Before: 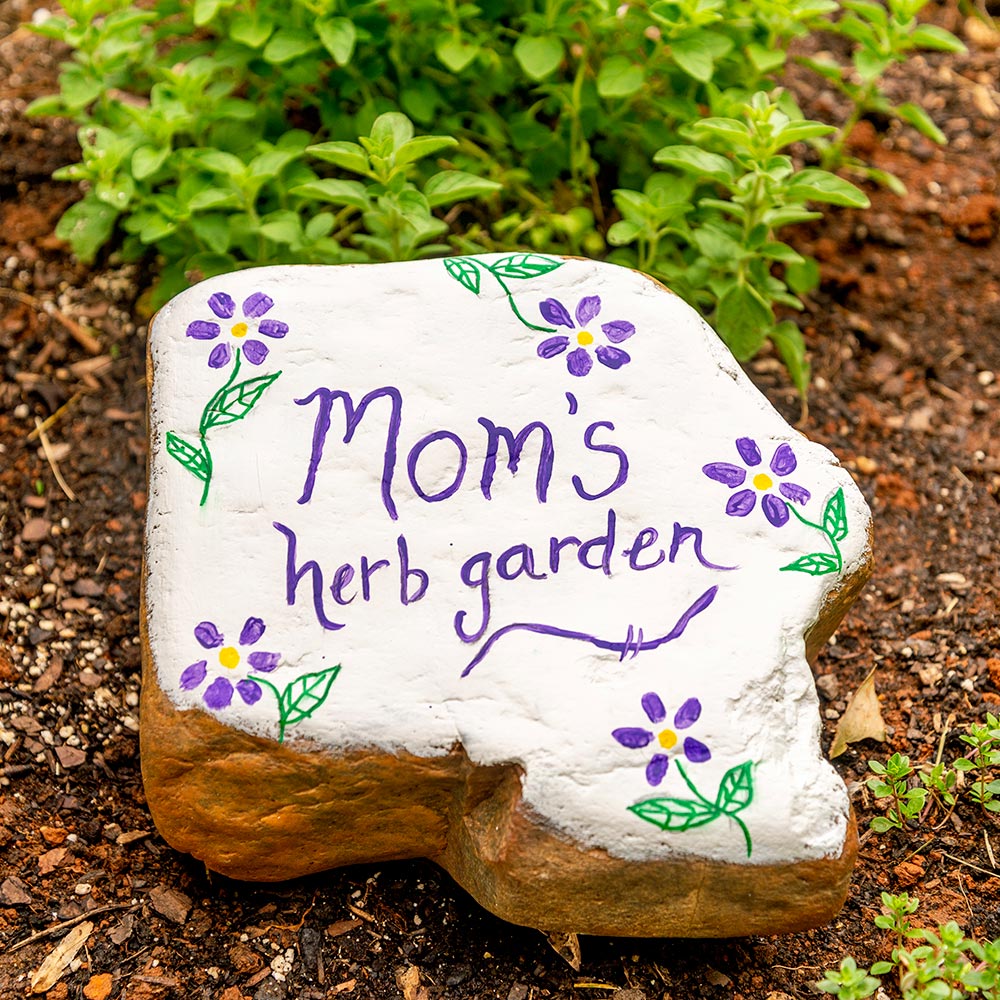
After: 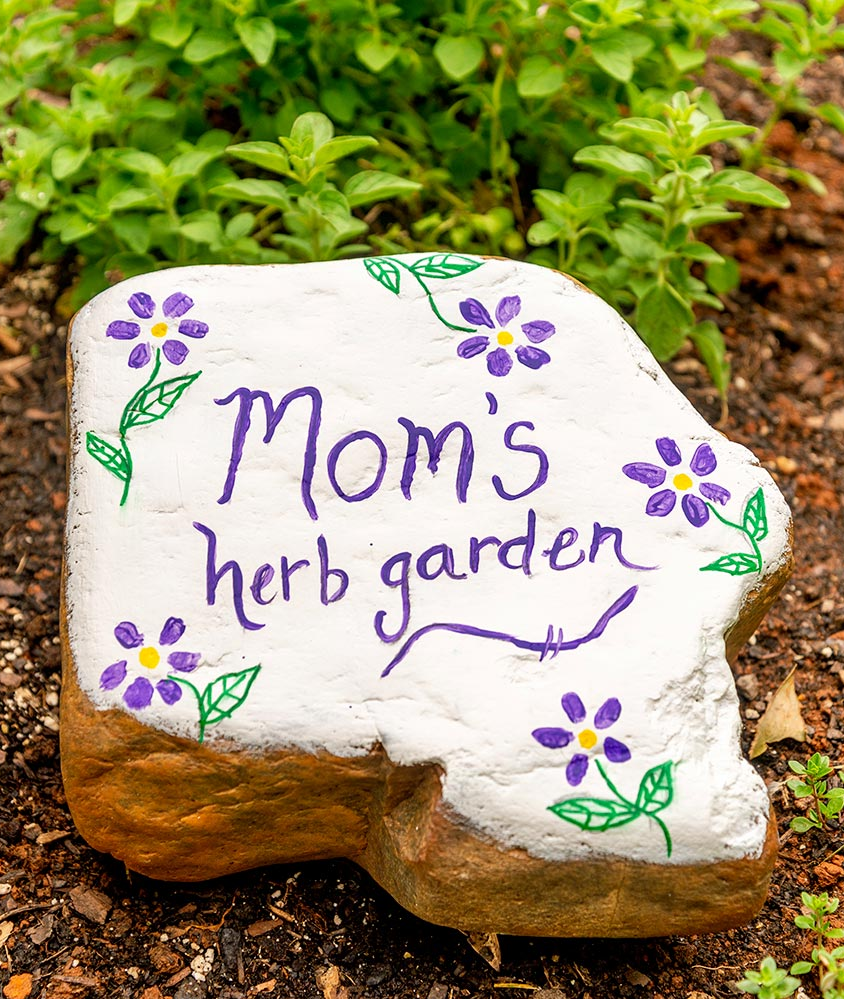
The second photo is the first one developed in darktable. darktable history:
crop: left 8.086%, right 7.46%
